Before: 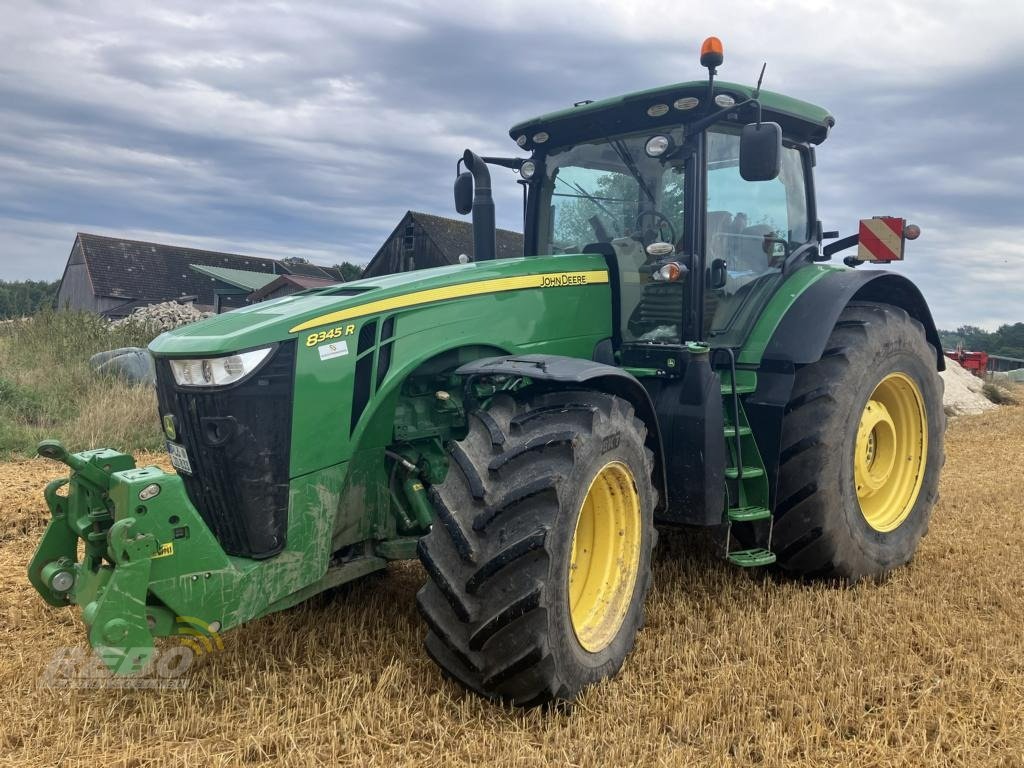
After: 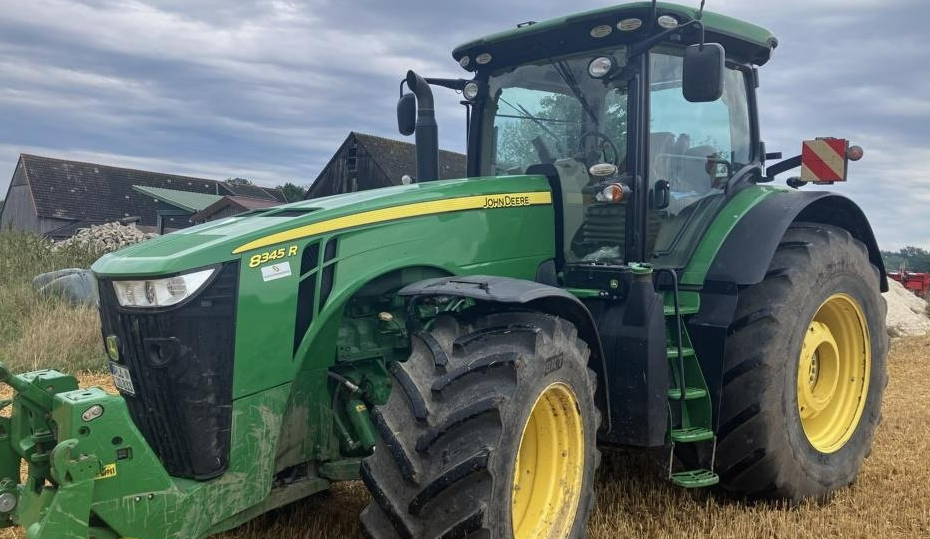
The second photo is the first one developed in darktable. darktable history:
crop: left 5.596%, top 10.314%, right 3.534%, bottom 19.395%
contrast equalizer: y [[0.5, 0.5, 0.468, 0.5, 0.5, 0.5], [0.5 ×6], [0.5 ×6], [0 ×6], [0 ×6]]
